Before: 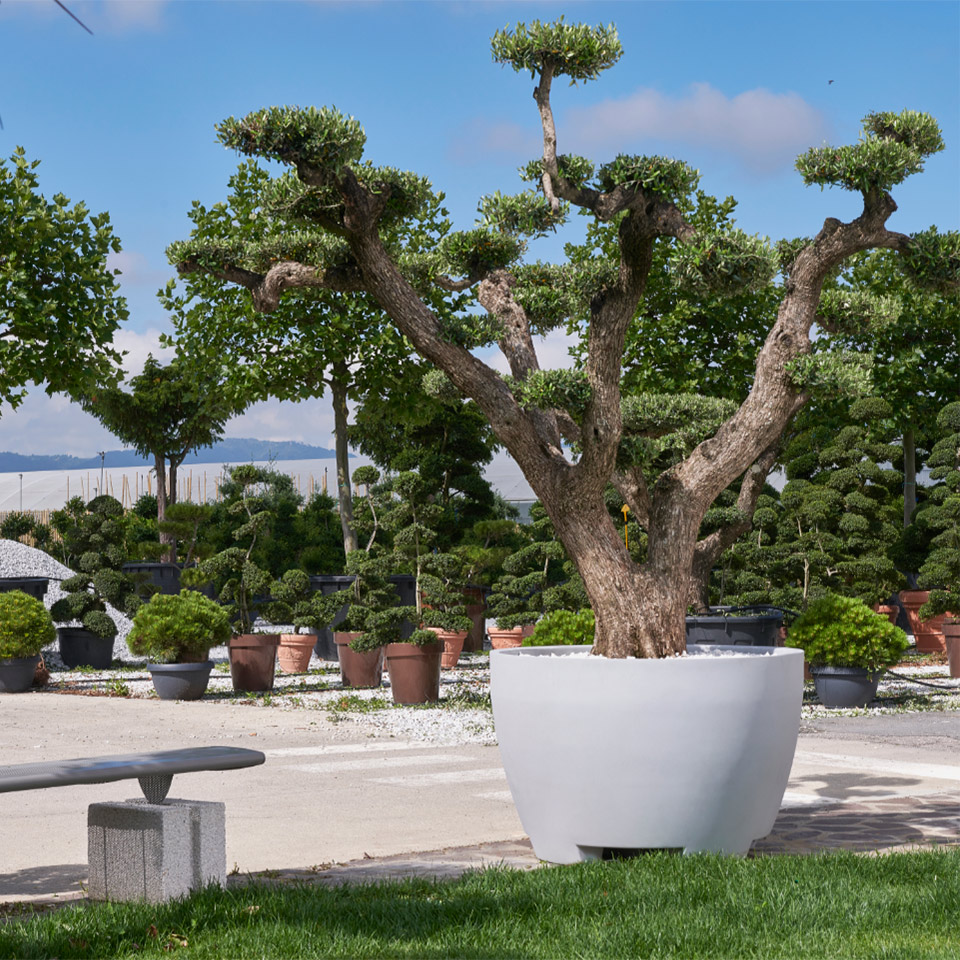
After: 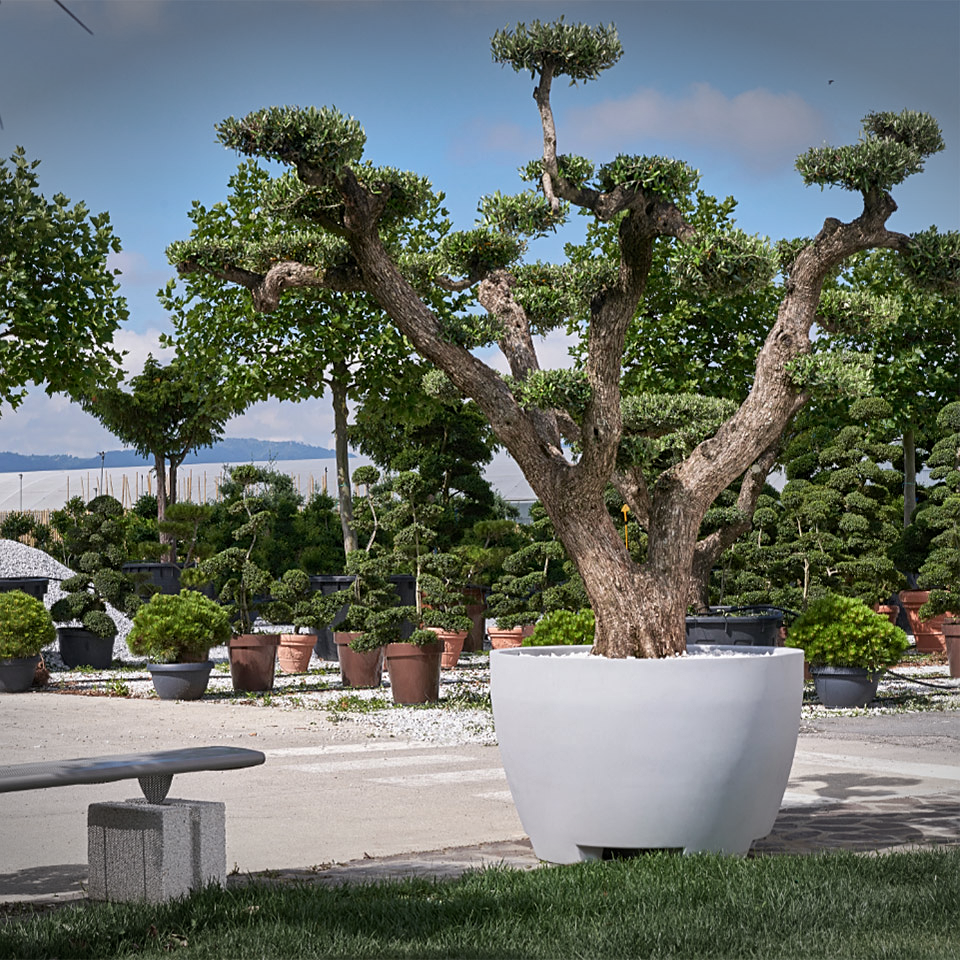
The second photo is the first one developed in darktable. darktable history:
sharpen: amount 0.213
shadows and highlights: low approximation 0.01, soften with gaussian
contrast equalizer: y [[0.5, 0.5, 0.5, 0.539, 0.64, 0.611], [0.5 ×6], [0.5 ×6], [0 ×6], [0 ×6]], mix 0.34
vignetting: fall-off start 100.52%, width/height ratio 1.324, unbound false
